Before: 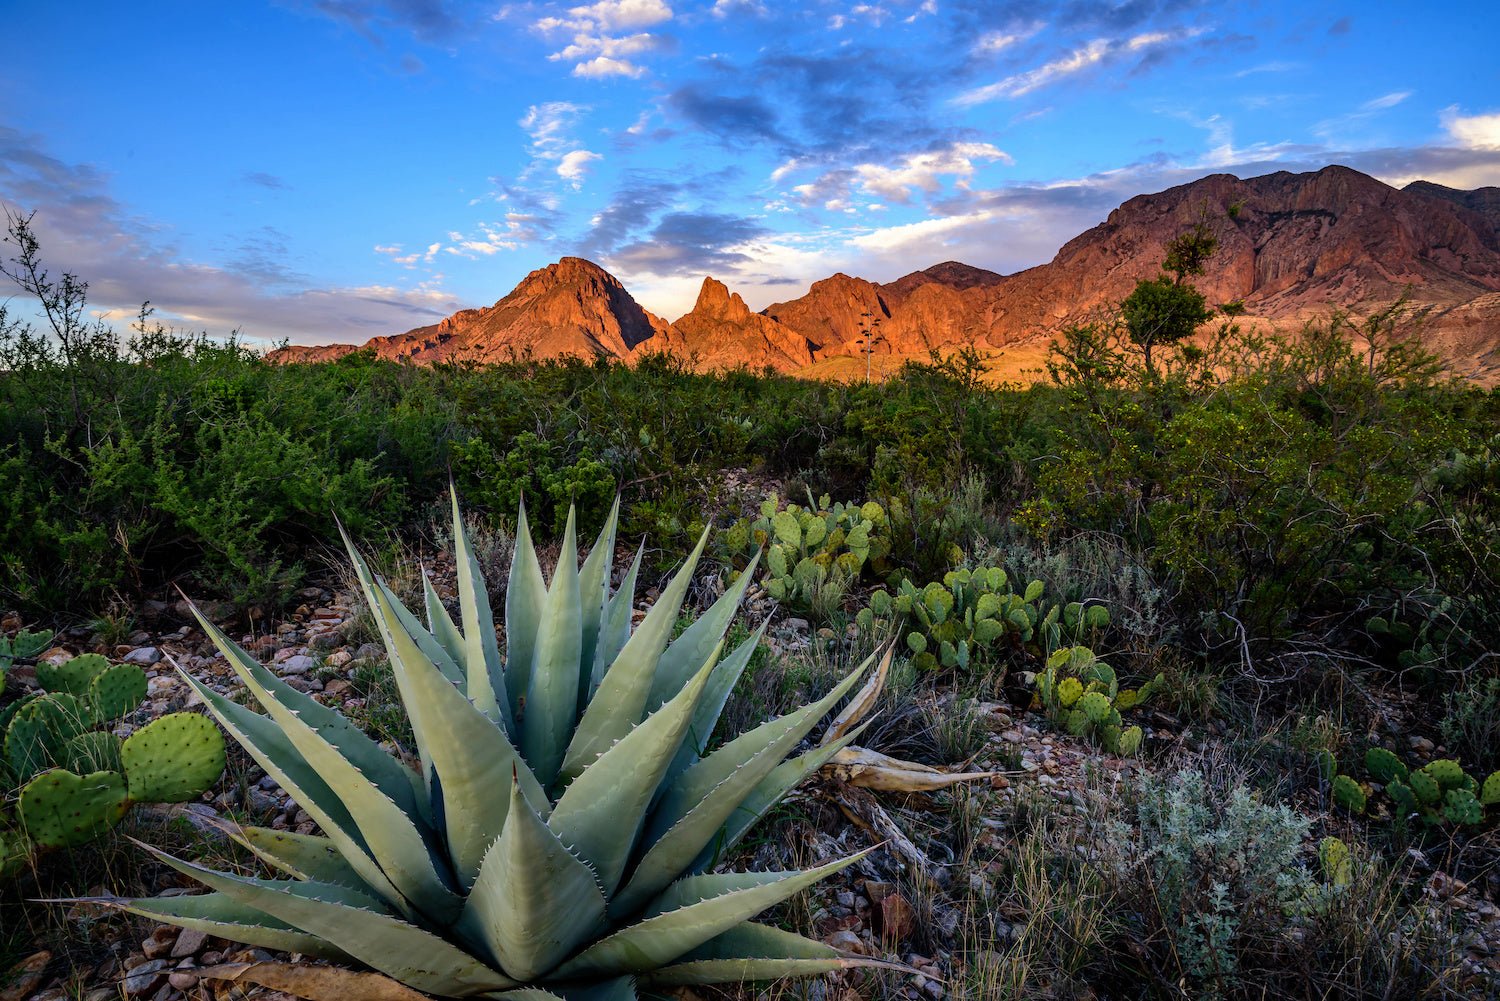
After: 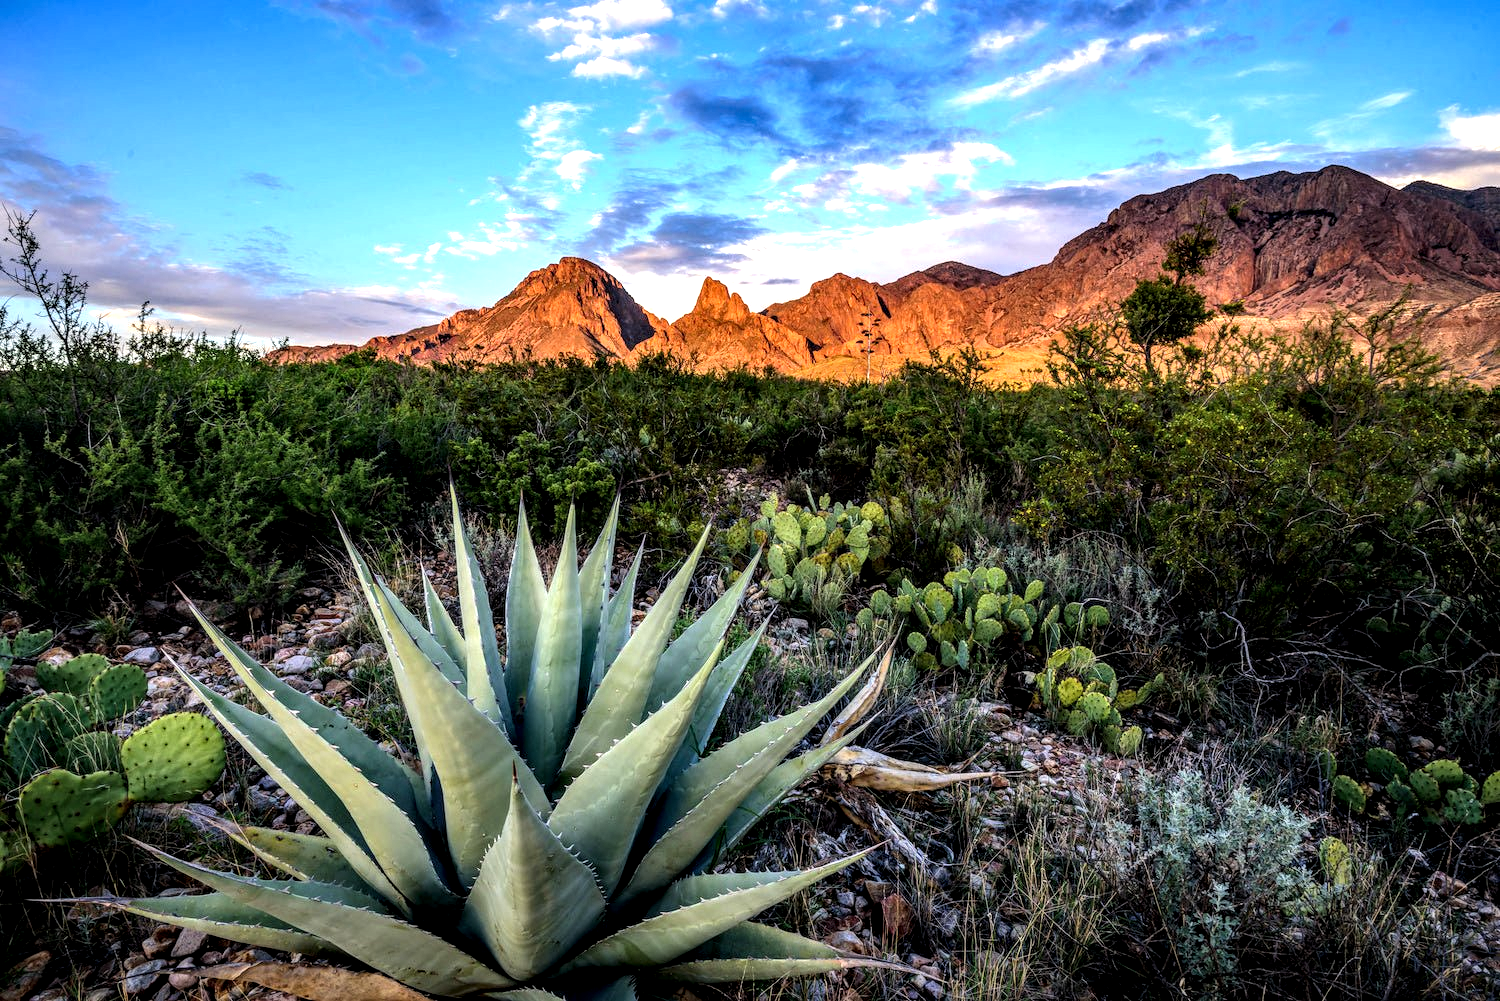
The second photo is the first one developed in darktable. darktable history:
tone equalizer: -8 EV -0.73 EV, -7 EV -0.701 EV, -6 EV -0.625 EV, -5 EV -0.395 EV, -3 EV 0.365 EV, -2 EV 0.6 EV, -1 EV 0.695 EV, +0 EV 0.752 EV
local contrast: highlights 58%, detail 145%
